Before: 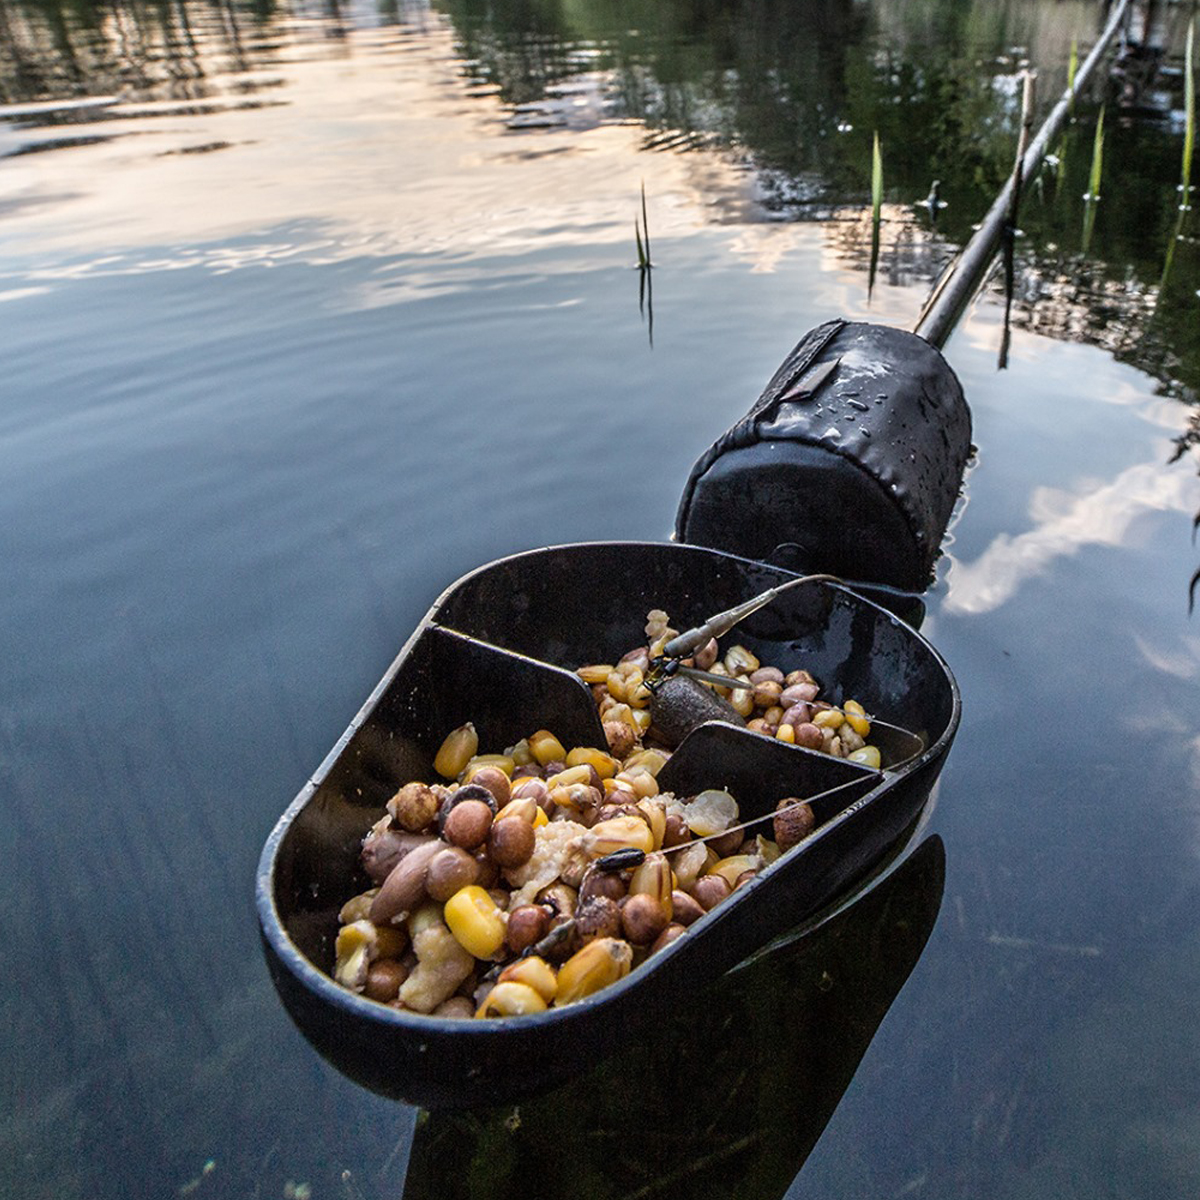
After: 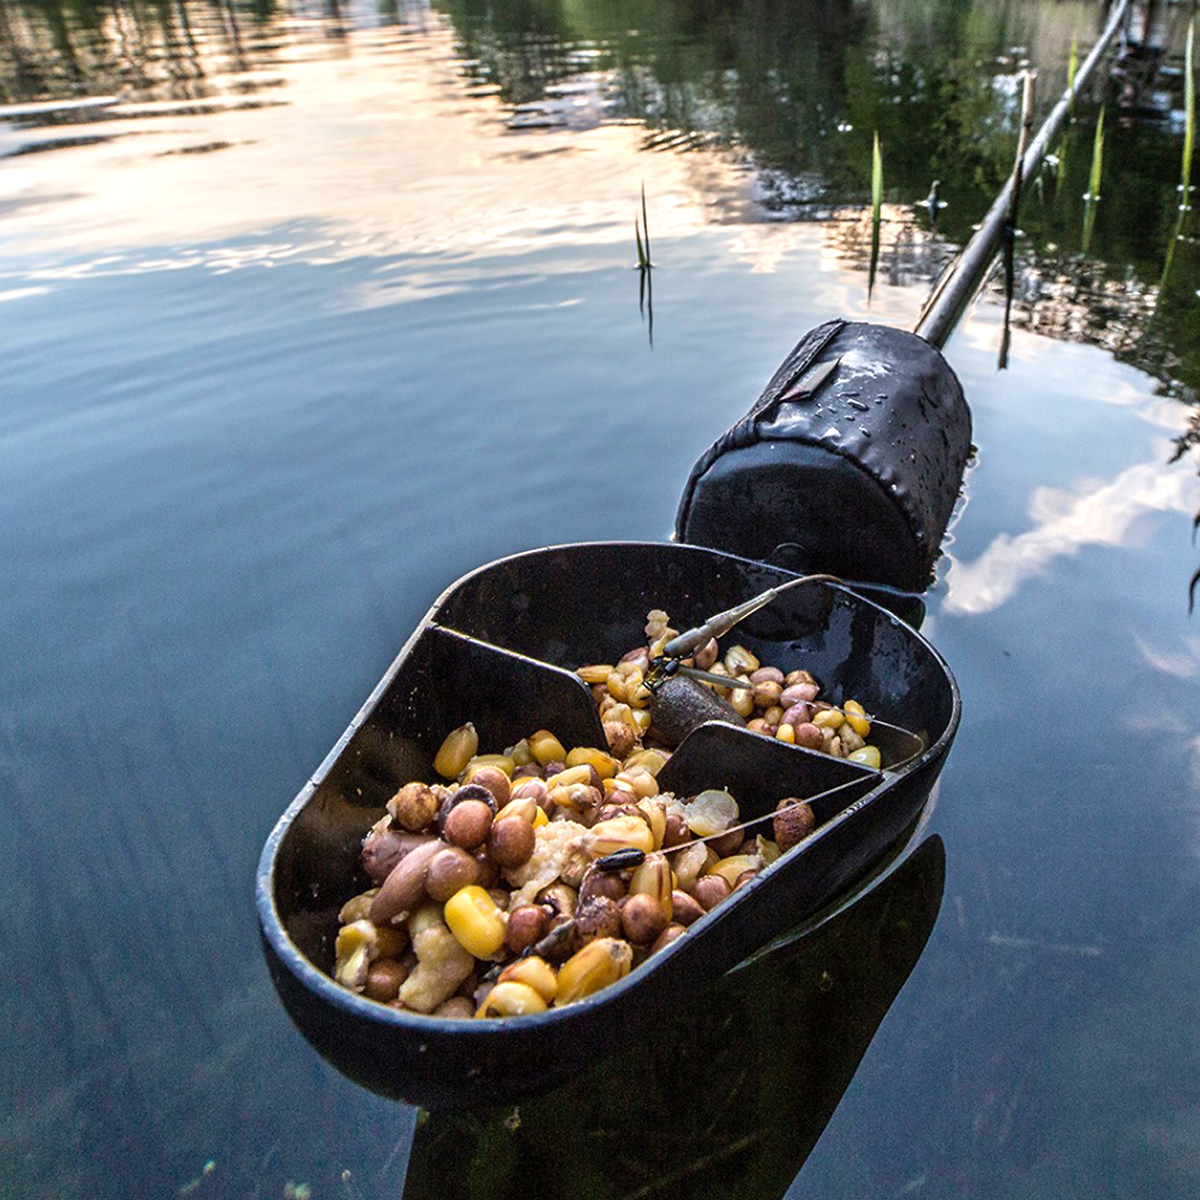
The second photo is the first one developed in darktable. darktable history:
exposure: exposure 0.298 EV, compensate highlight preservation false
velvia: on, module defaults
